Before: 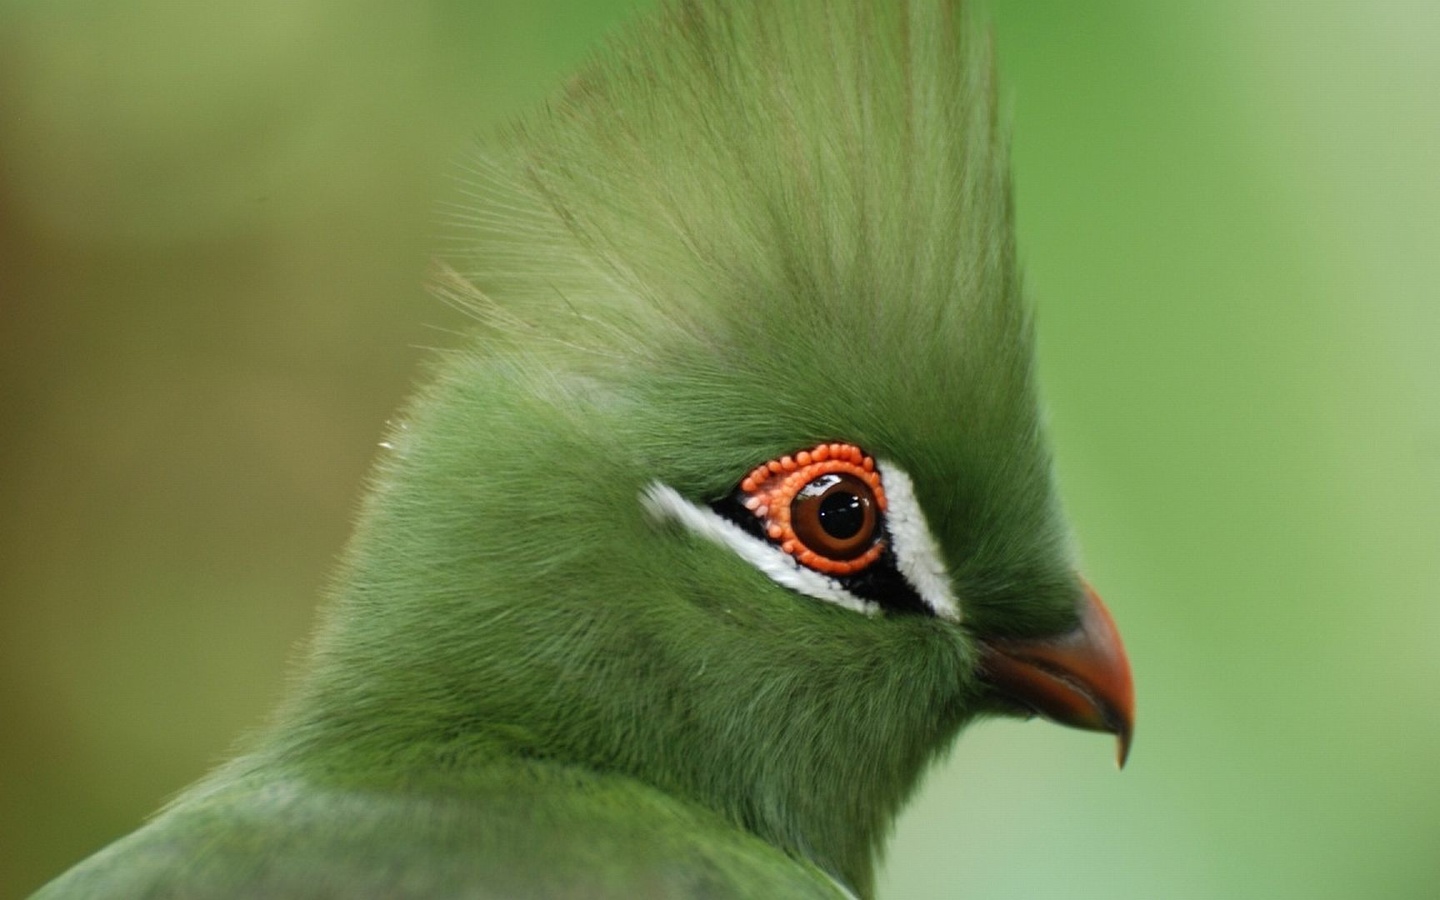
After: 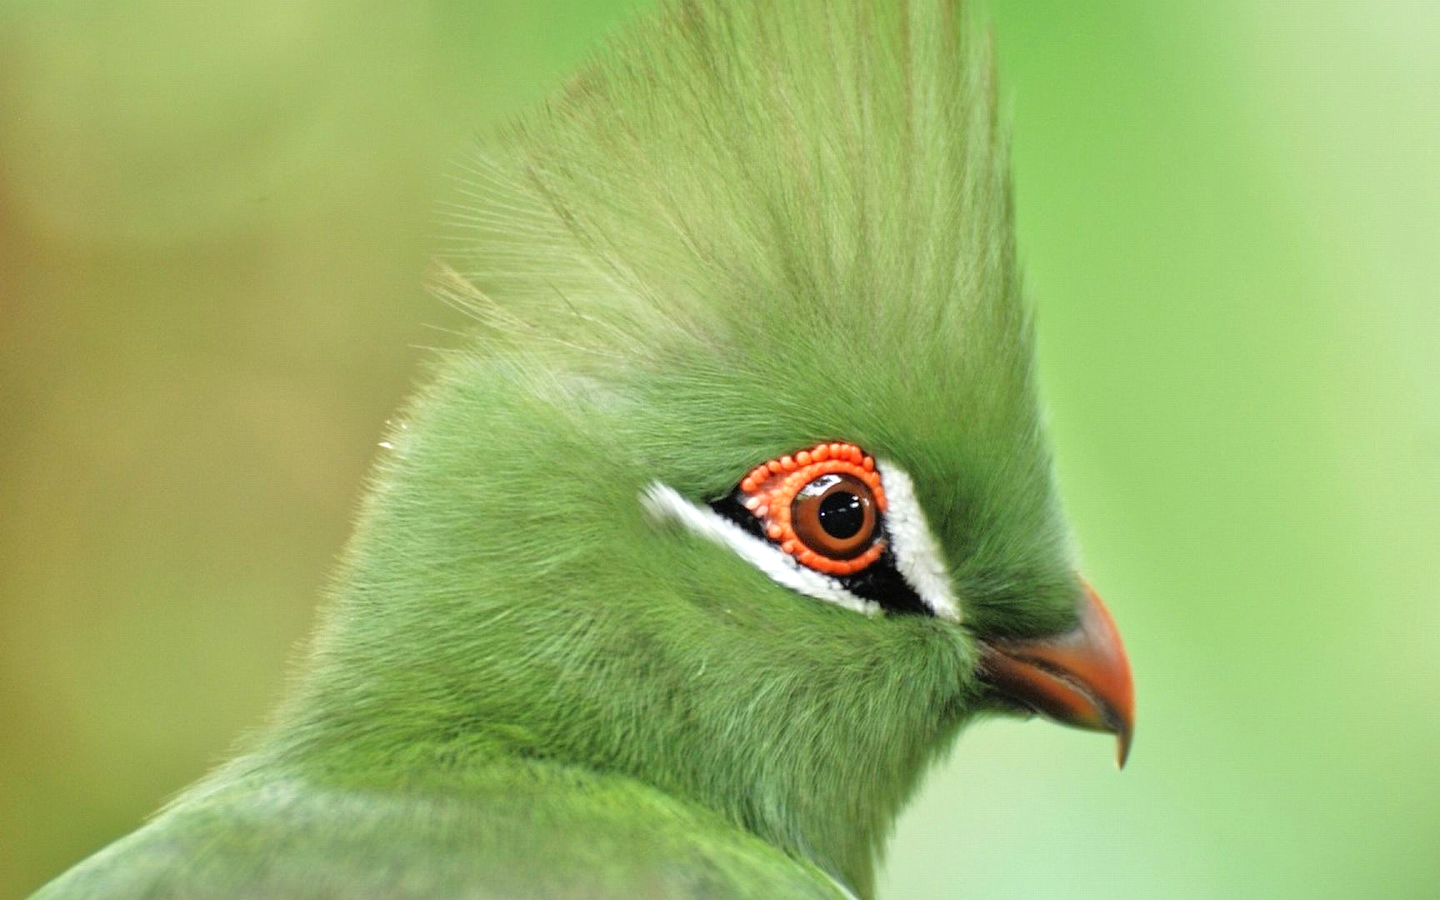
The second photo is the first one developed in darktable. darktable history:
tone equalizer: -7 EV 0.15 EV, -6 EV 0.6 EV, -5 EV 1.15 EV, -4 EV 1.33 EV, -3 EV 1.15 EV, -2 EV 0.6 EV, -1 EV 0.15 EV, mask exposure compensation -0.5 EV
exposure: exposure 0.507 EV, compensate highlight preservation false
